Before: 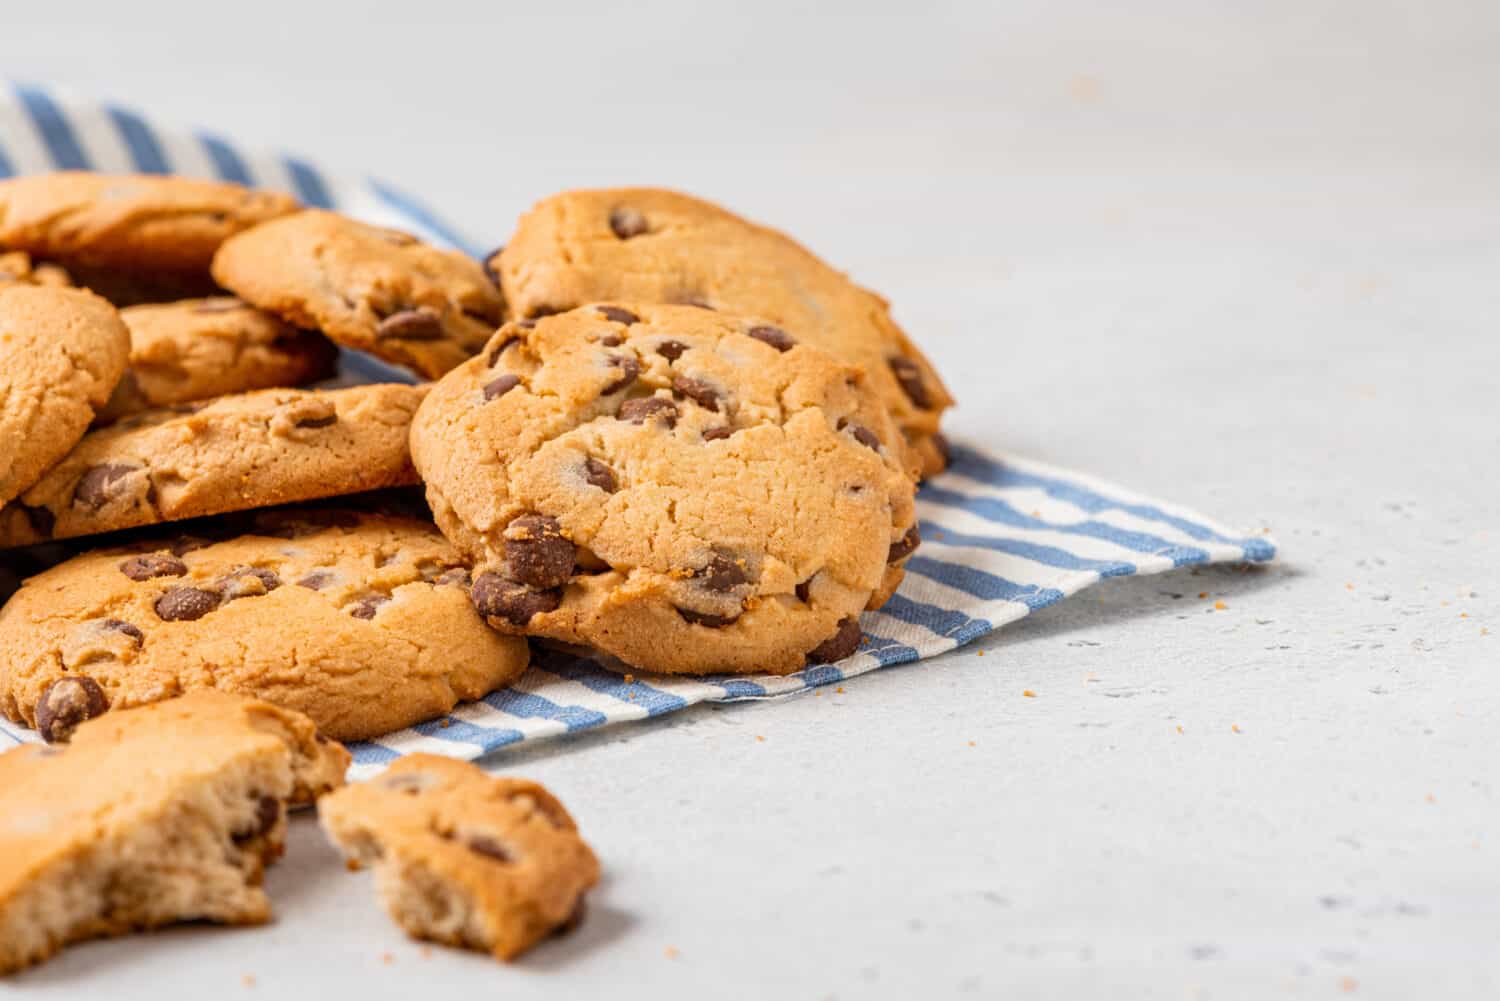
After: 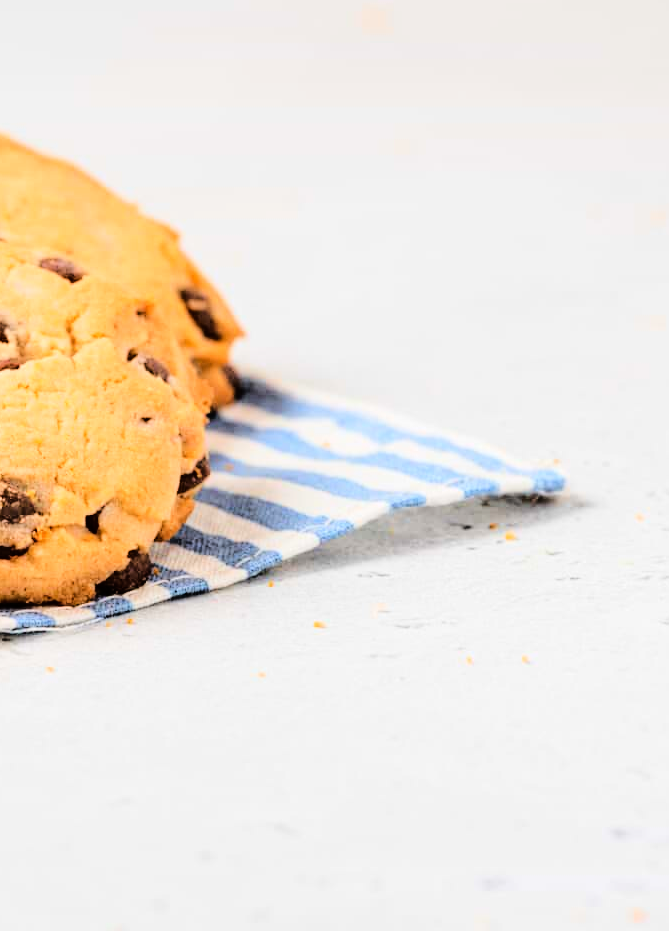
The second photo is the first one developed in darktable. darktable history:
crop: left 47.347%, top 6.934%, right 8.012%
base curve: curves: ch0 [(0, 0) (0.036, 0.01) (0.123, 0.254) (0.258, 0.504) (0.507, 0.748) (1, 1)]
